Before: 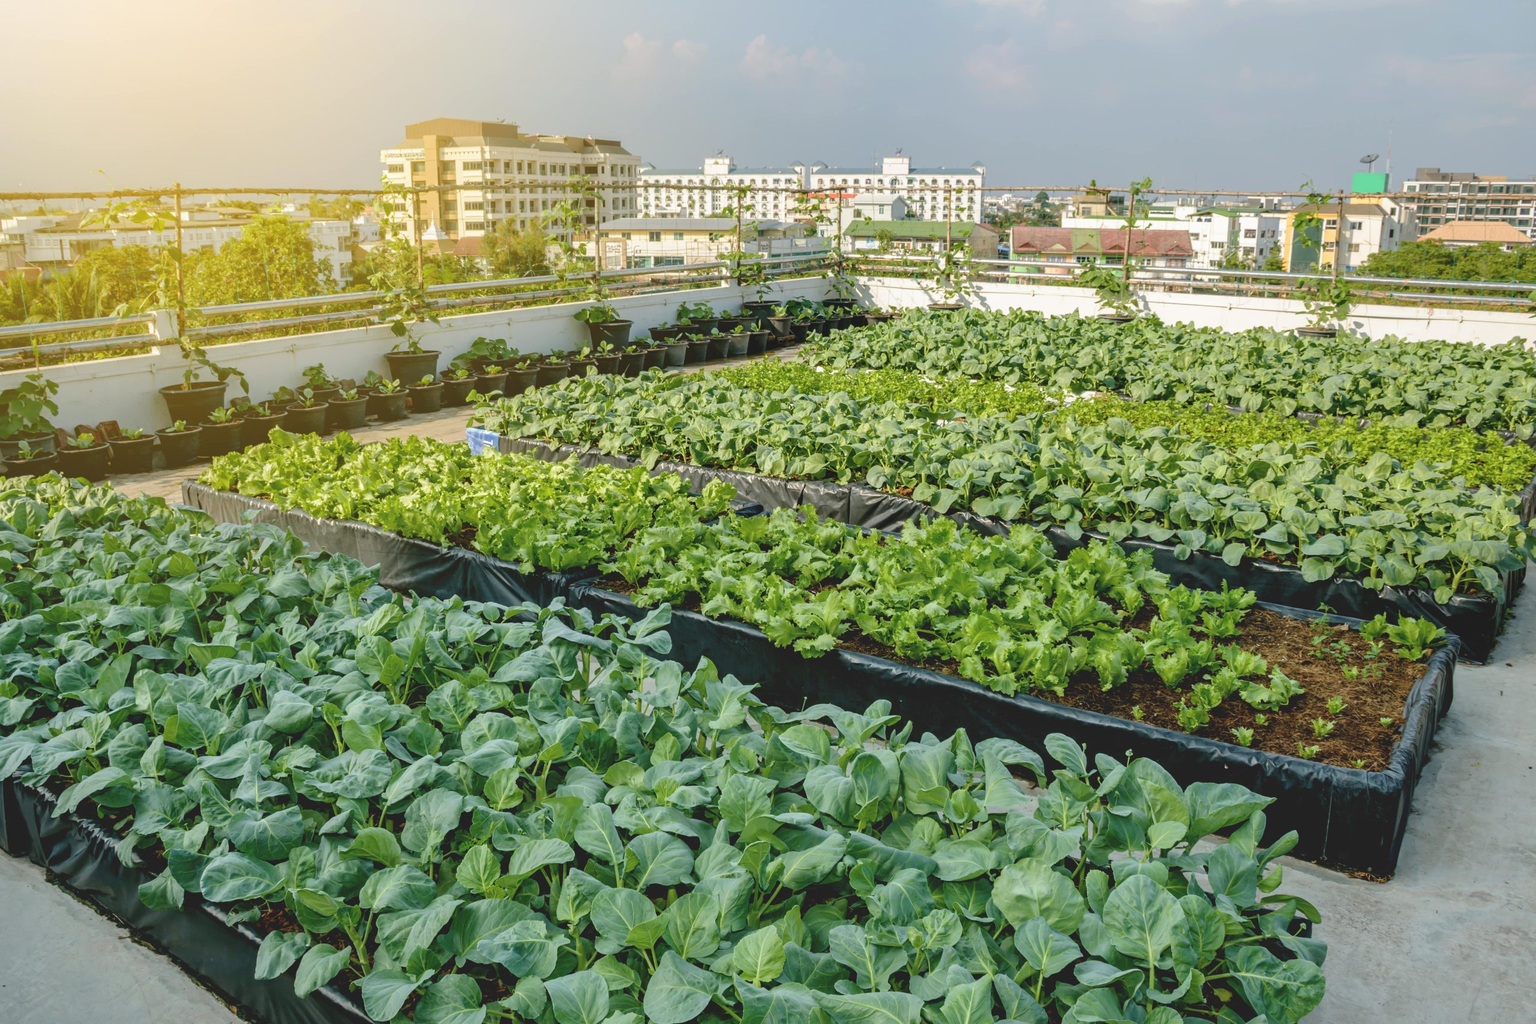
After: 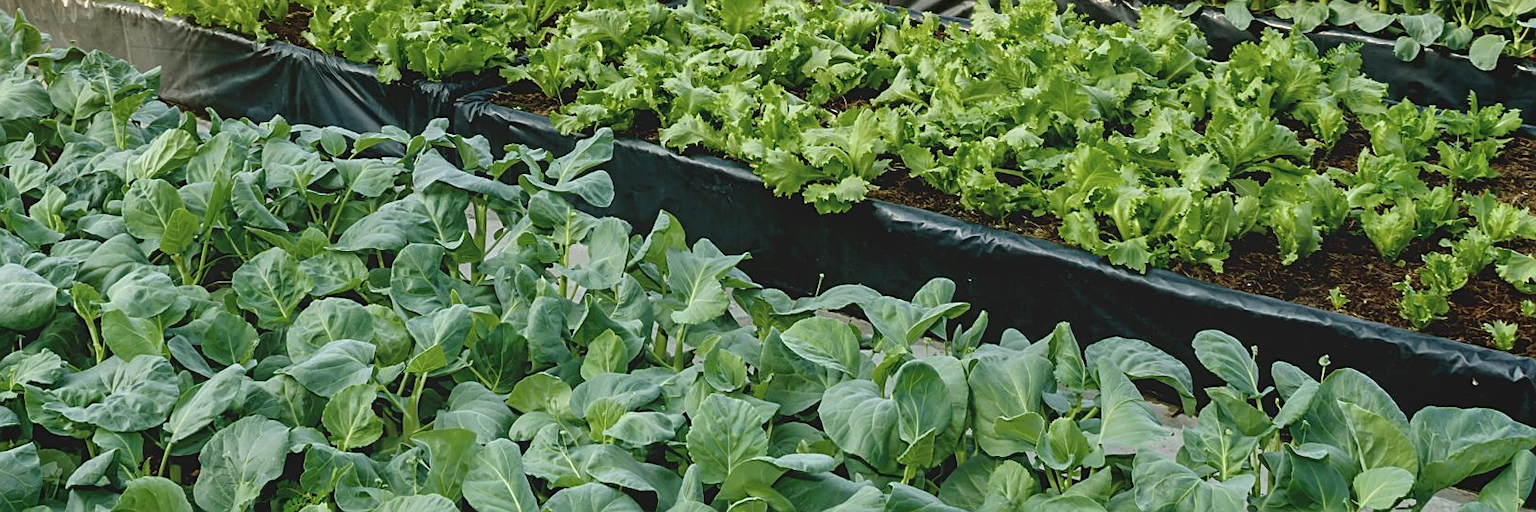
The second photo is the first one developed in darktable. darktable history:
exposure: black level correction 0.001, exposure 0.193 EV, compensate highlight preservation false
contrast brightness saturation: contrast -0.083, brightness -0.038, saturation -0.106
crop: left 18.035%, top 50.887%, right 17.586%, bottom 16.849%
shadows and highlights: shadows -61.36, white point adjustment -5.36, highlights 60.99
sharpen: on, module defaults
